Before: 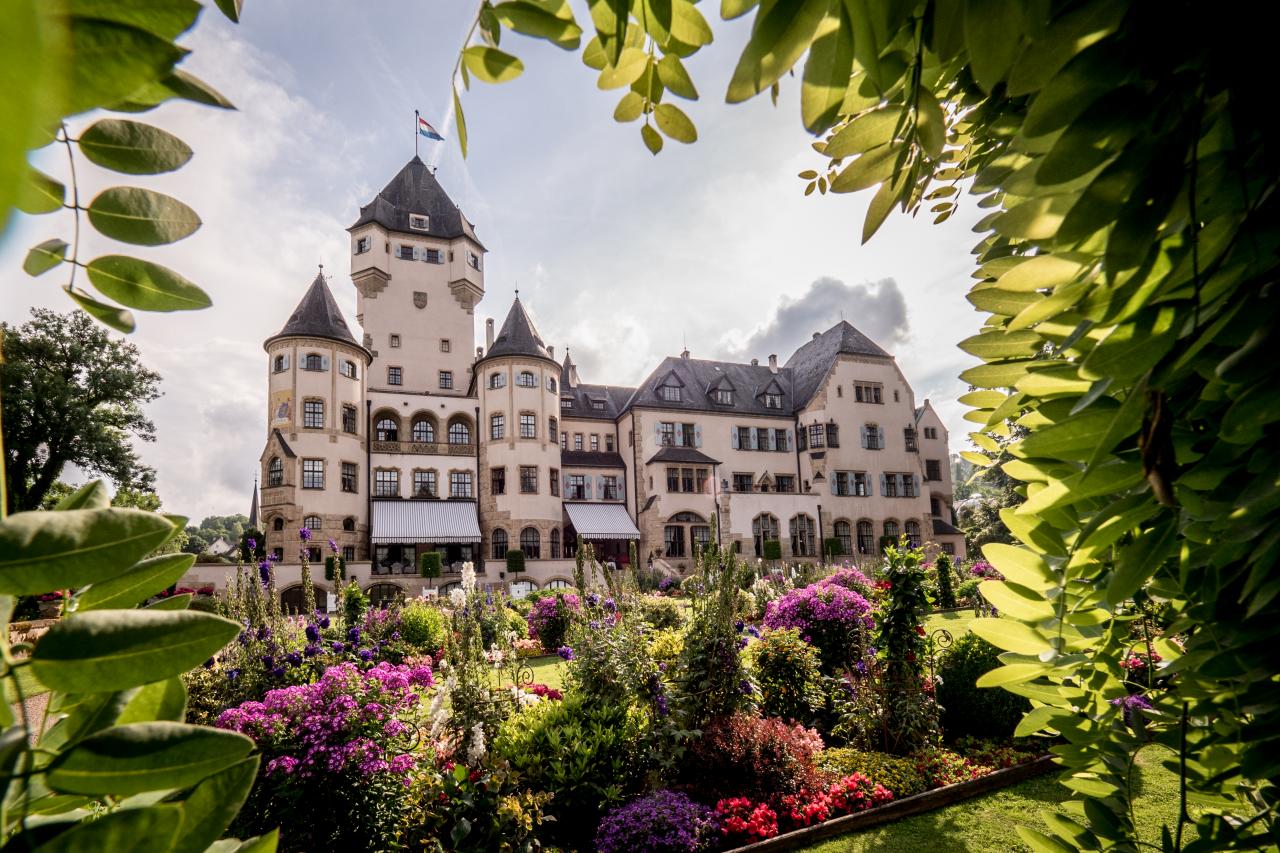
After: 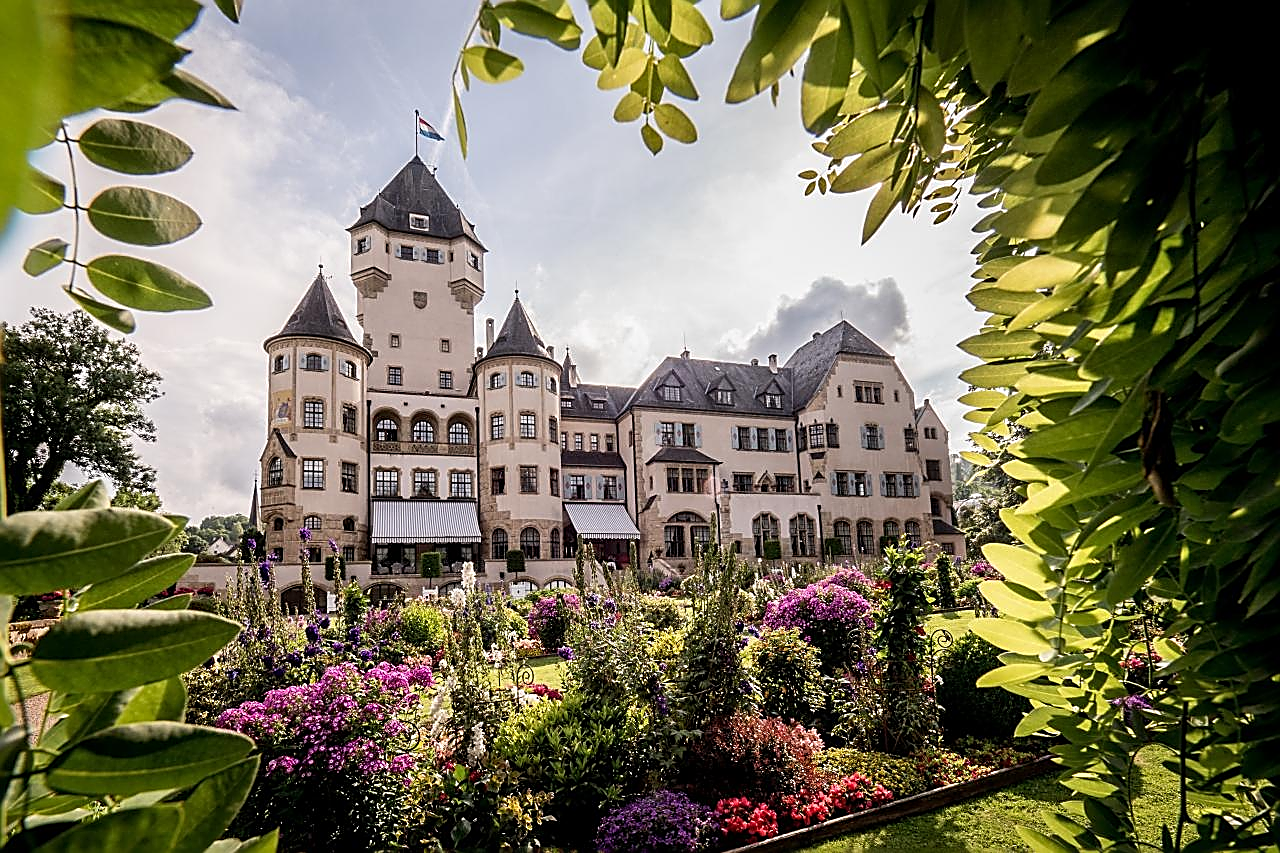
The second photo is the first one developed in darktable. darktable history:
sharpen: radius 1.685, amount 1.294
